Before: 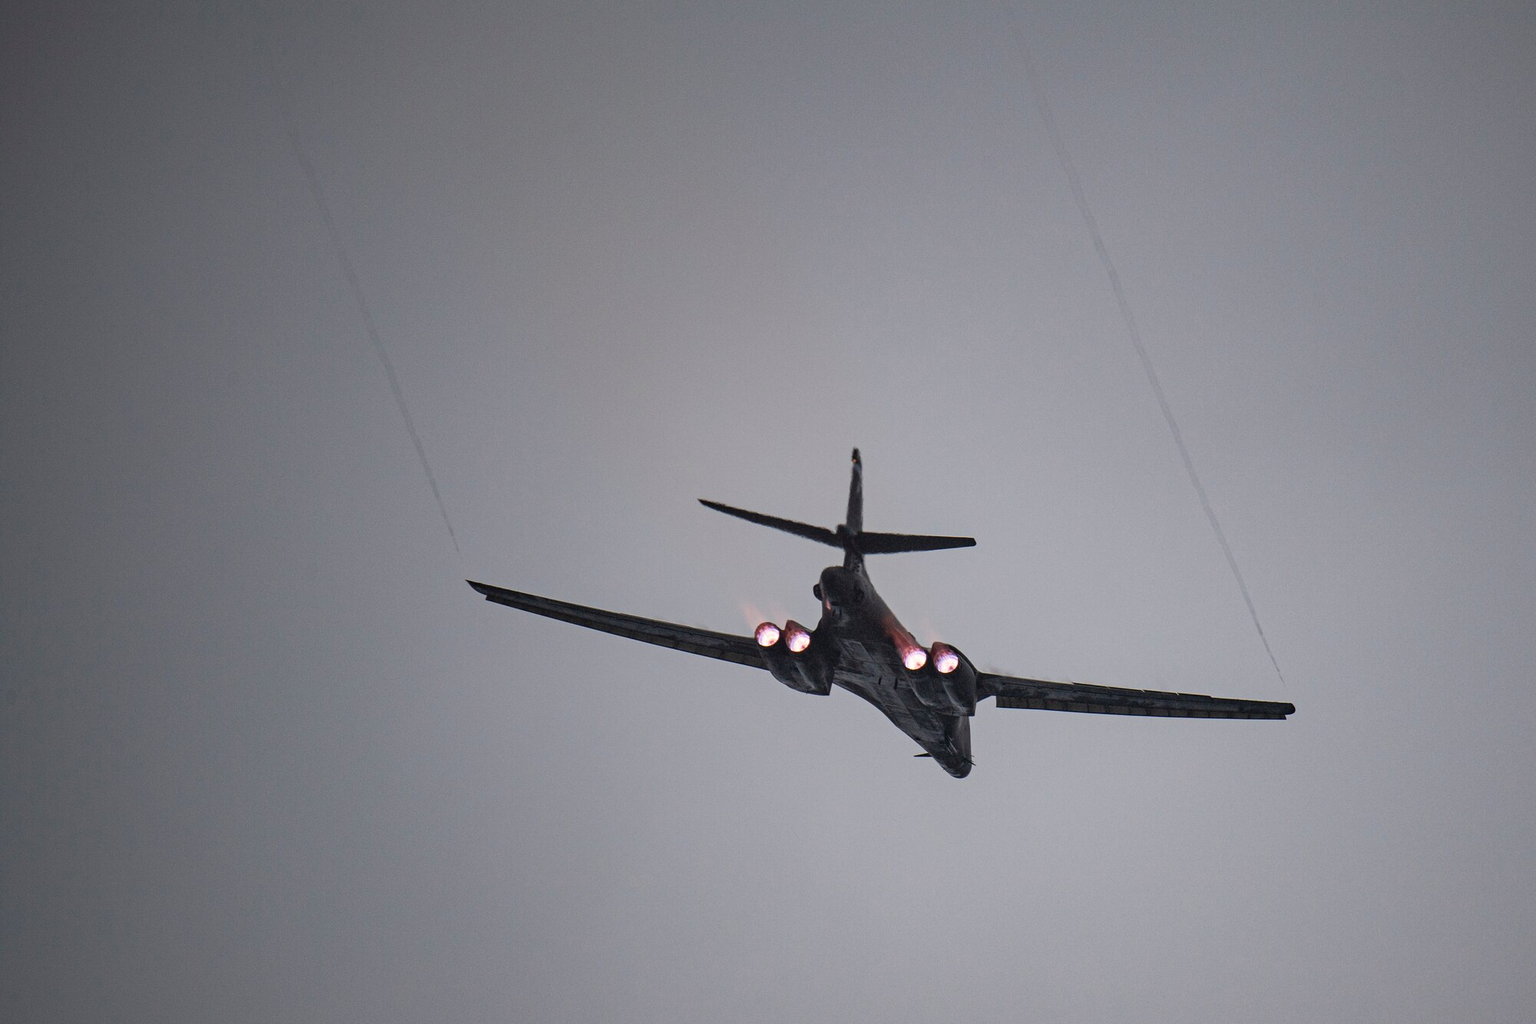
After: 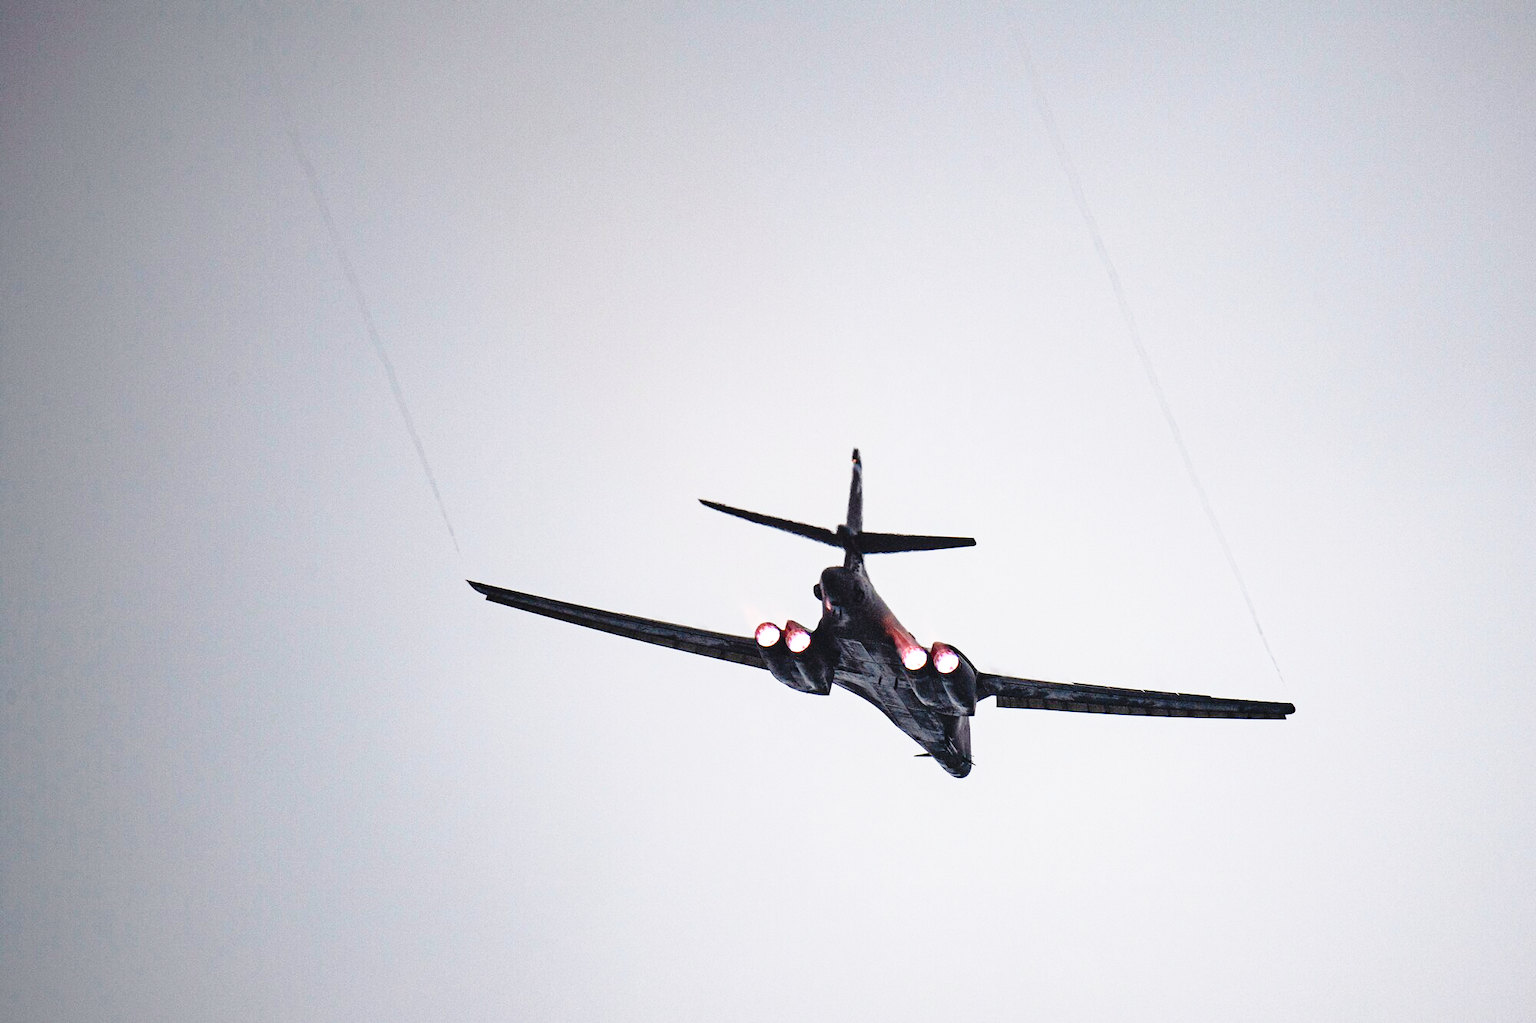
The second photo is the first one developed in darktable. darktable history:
exposure: exposure 0.779 EV, compensate exposure bias true, compensate highlight preservation false
base curve: curves: ch0 [(0, 0) (0.04, 0.03) (0.133, 0.232) (0.448, 0.748) (0.843, 0.968) (1, 1)], preserve colors none
